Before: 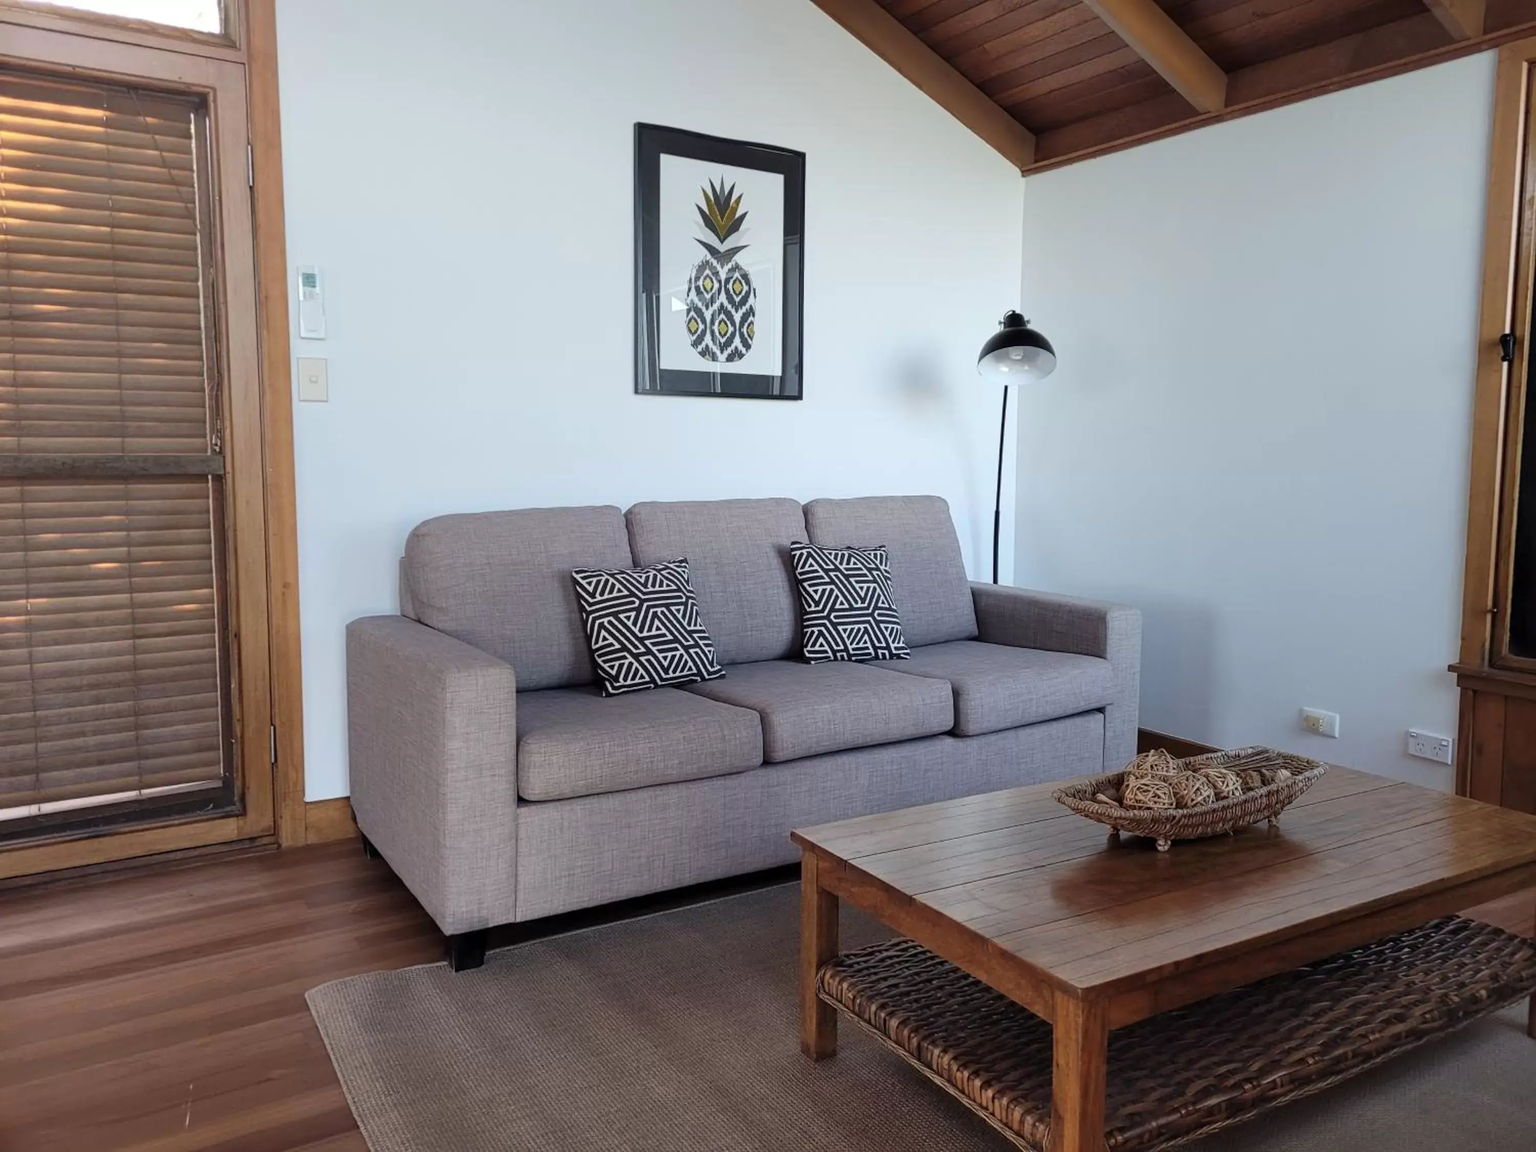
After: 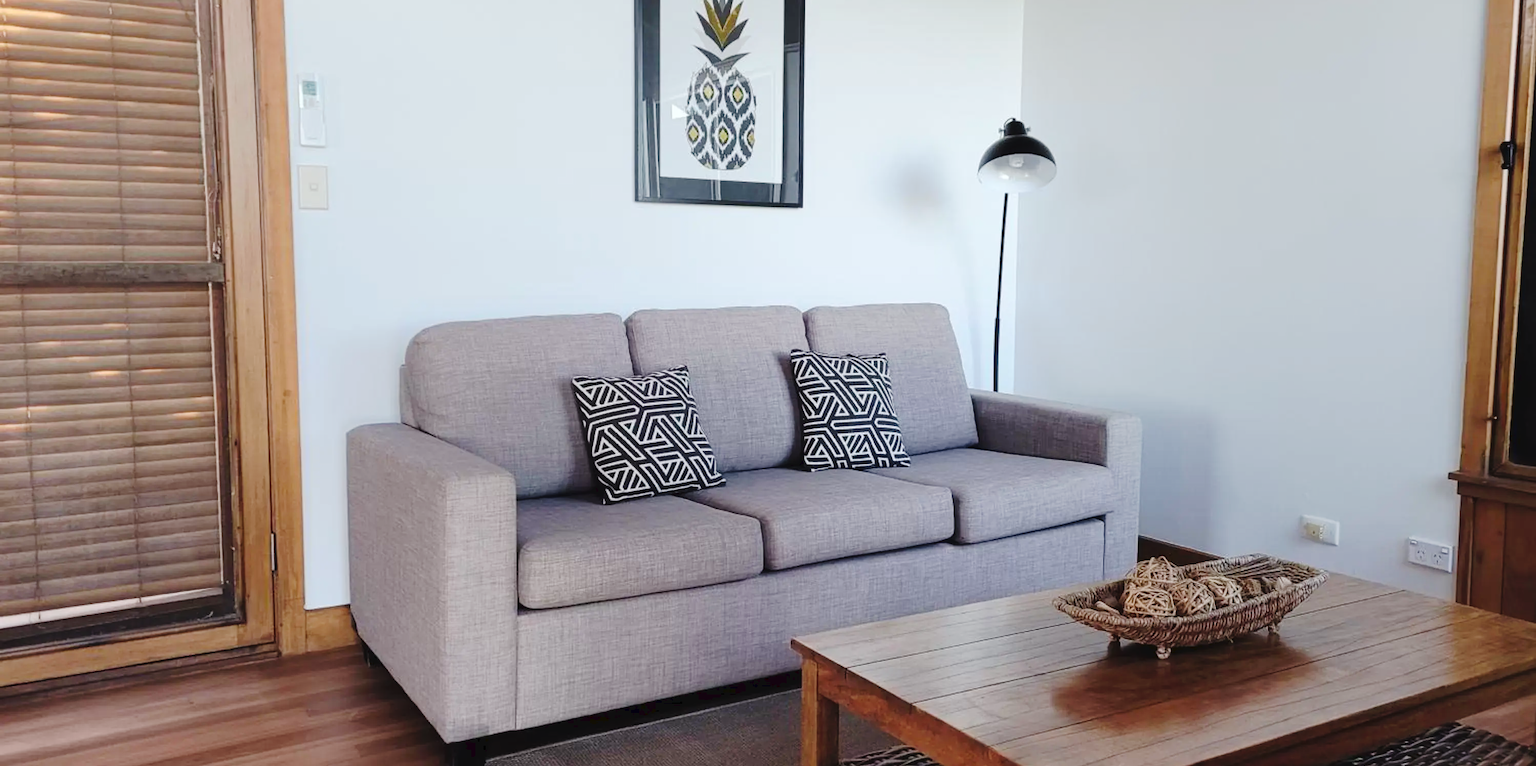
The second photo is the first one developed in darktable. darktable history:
tone curve: curves: ch0 [(0, 0) (0.003, 0.039) (0.011, 0.041) (0.025, 0.048) (0.044, 0.065) (0.069, 0.084) (0.1, 0.104) (0.136, 0.137) (0.177, 0.19) (0.224, 0.245) (0.277, 0.32) (0.335, 0.409) (0.399, 0.496) (0.468, 0.58) (0.543, 0.656) (0.623, 0.733) (0.709, 0.796) (0.801, 0.852) (0.898, 0.93) (1, 1)], preserve colors none
crop: top 16.727%, bottom 16.727%
